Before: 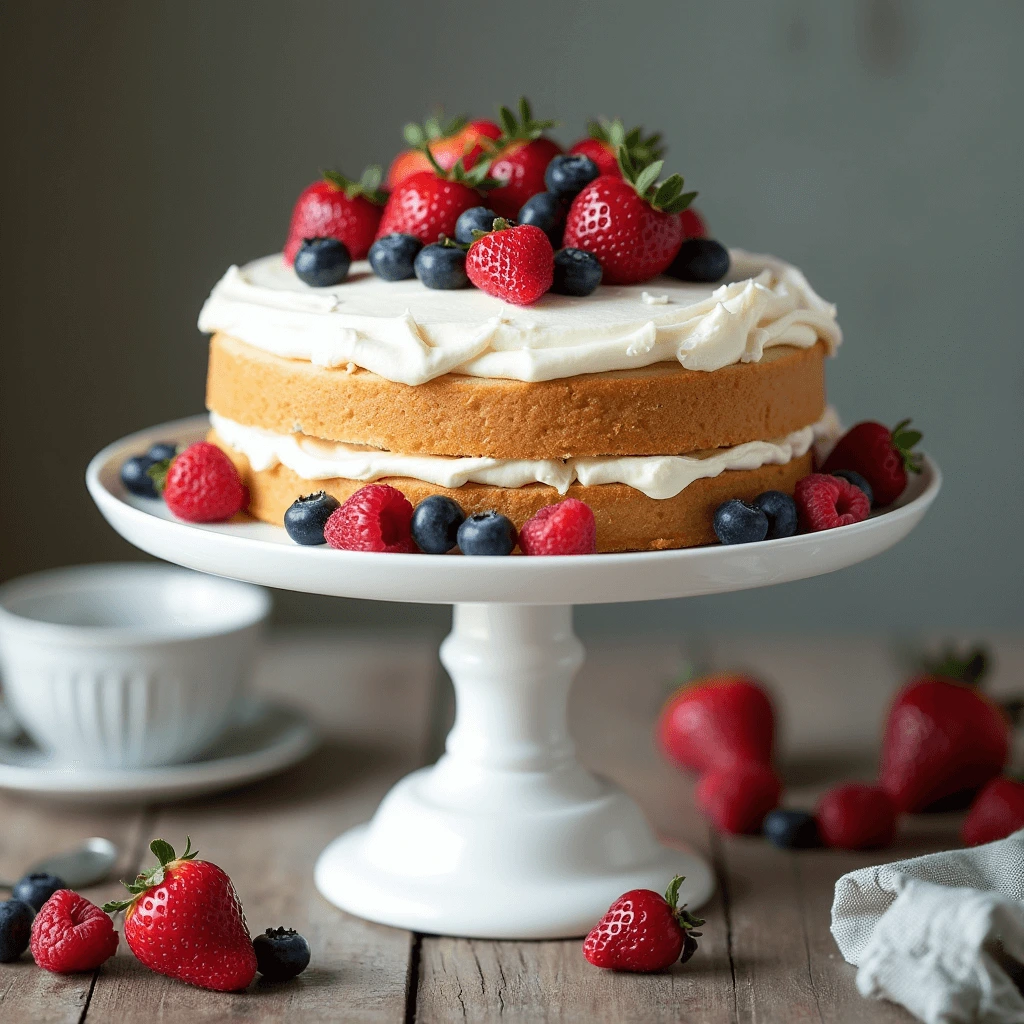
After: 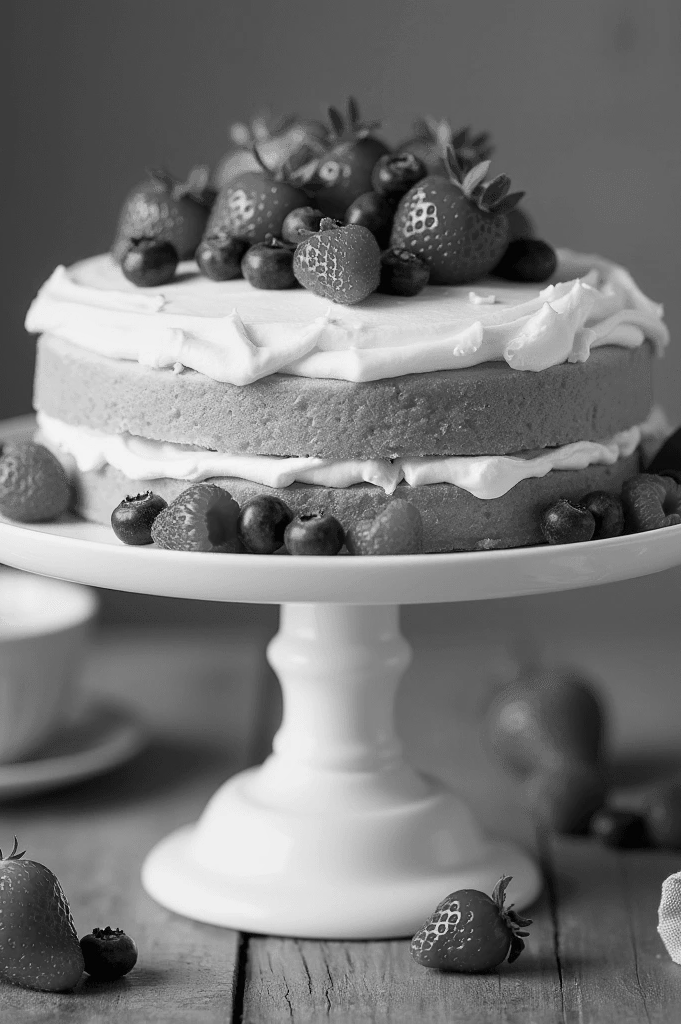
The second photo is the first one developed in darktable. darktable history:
crop: left 16.899%, right 16.556%
monochrome: a 73.58, b 64.21
tone equalizer: on, module defaults
